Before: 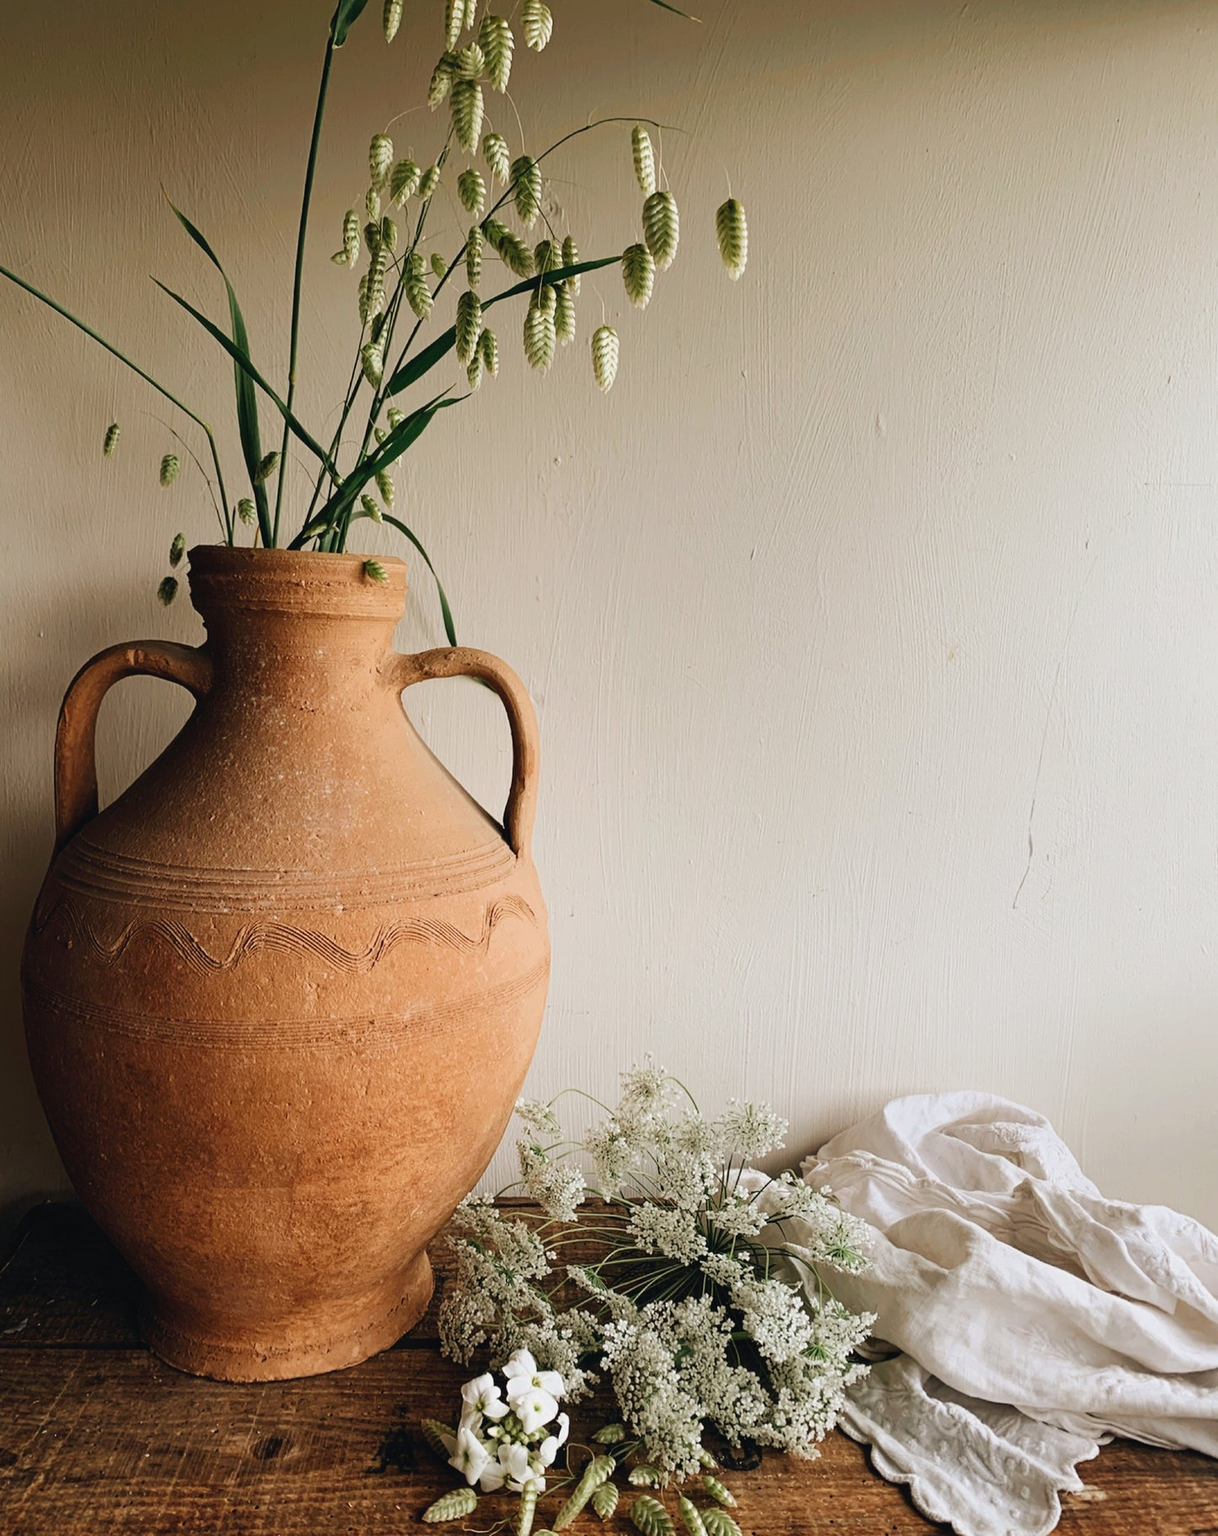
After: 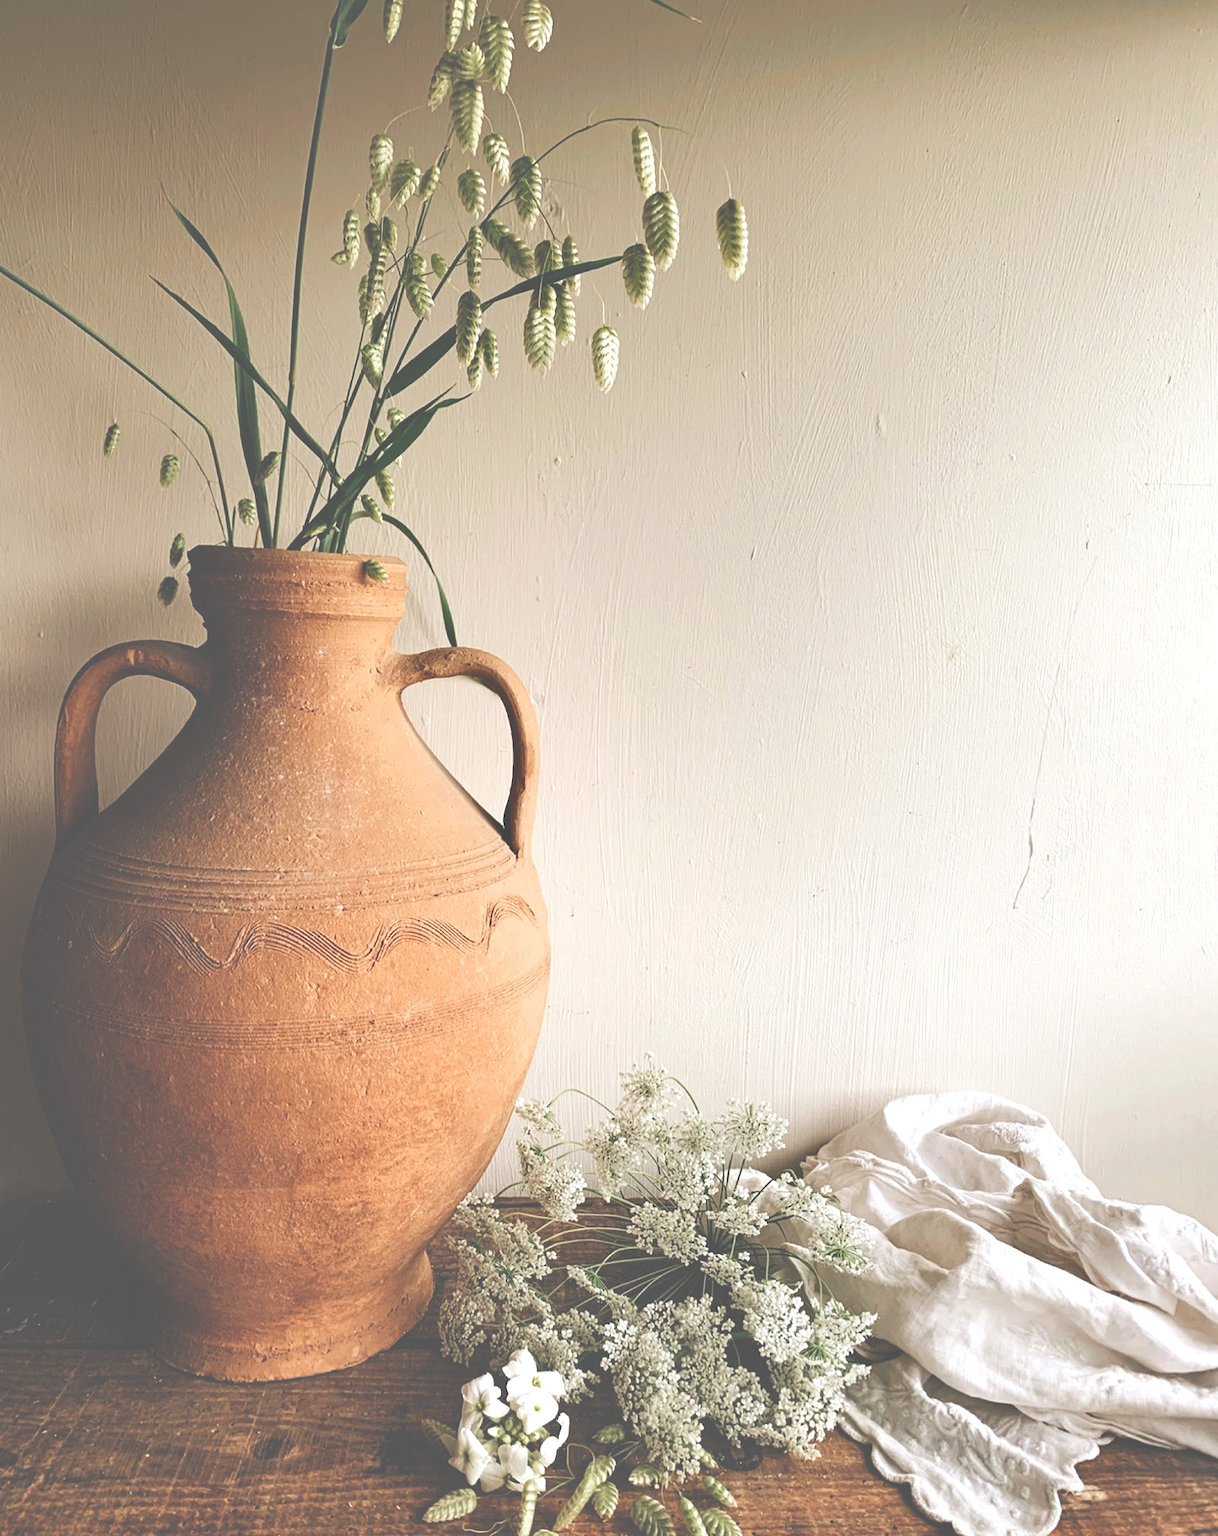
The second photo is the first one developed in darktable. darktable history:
shadows and highlights: shadows 31.52, highlights -31.48, soften with gaussian
exposure: black level correction -0.07, exposure 0.501 EV, compensate highlight preservation false
